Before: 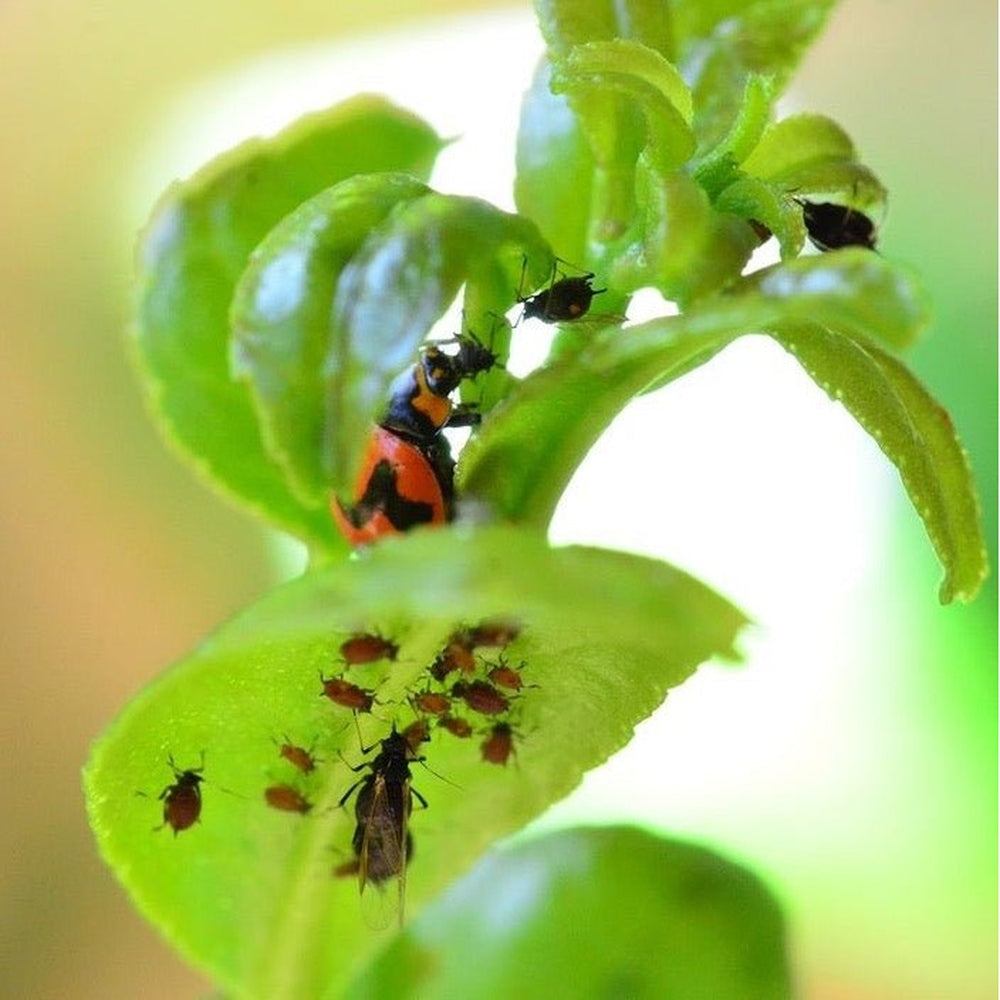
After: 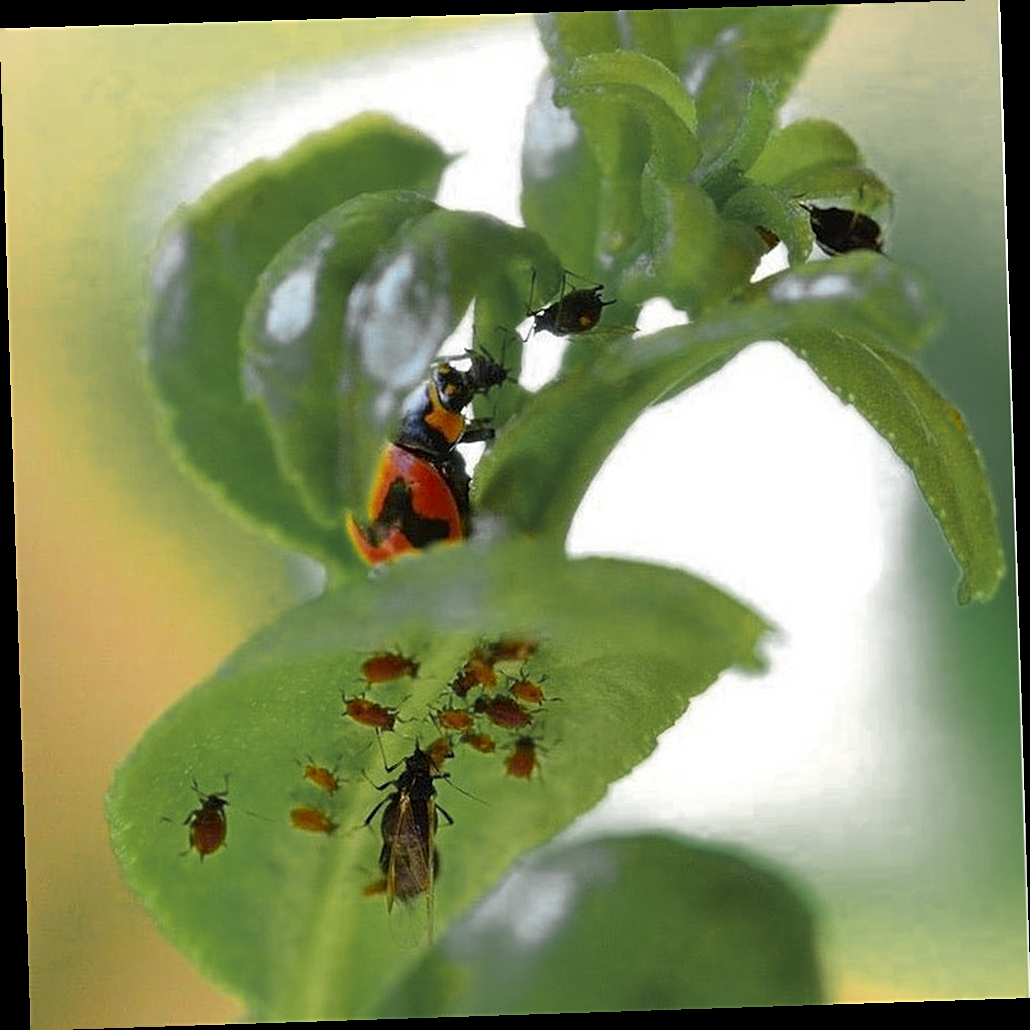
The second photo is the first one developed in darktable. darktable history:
rotate and perspective: rotation -1.77°, lens shift (horizontal) 0.004, automatic cropping off
sharpen: on, module defaults
color zones: curves: ch0 [(0.035, 0.242) (0.25, 0.5) (0.384, 0.214) (0.488, 0.255) (0.75, 0.5)]; ch1 [(0.063, 0.379) (0.25, 0.5) (0.354, 0.201) (0.489, 0.085) (0.729, 0.271)]; ch2 [(0.25, 0.5) (0.38, 0.517) (0.442, 0.51) (0.735, 0.456)]
